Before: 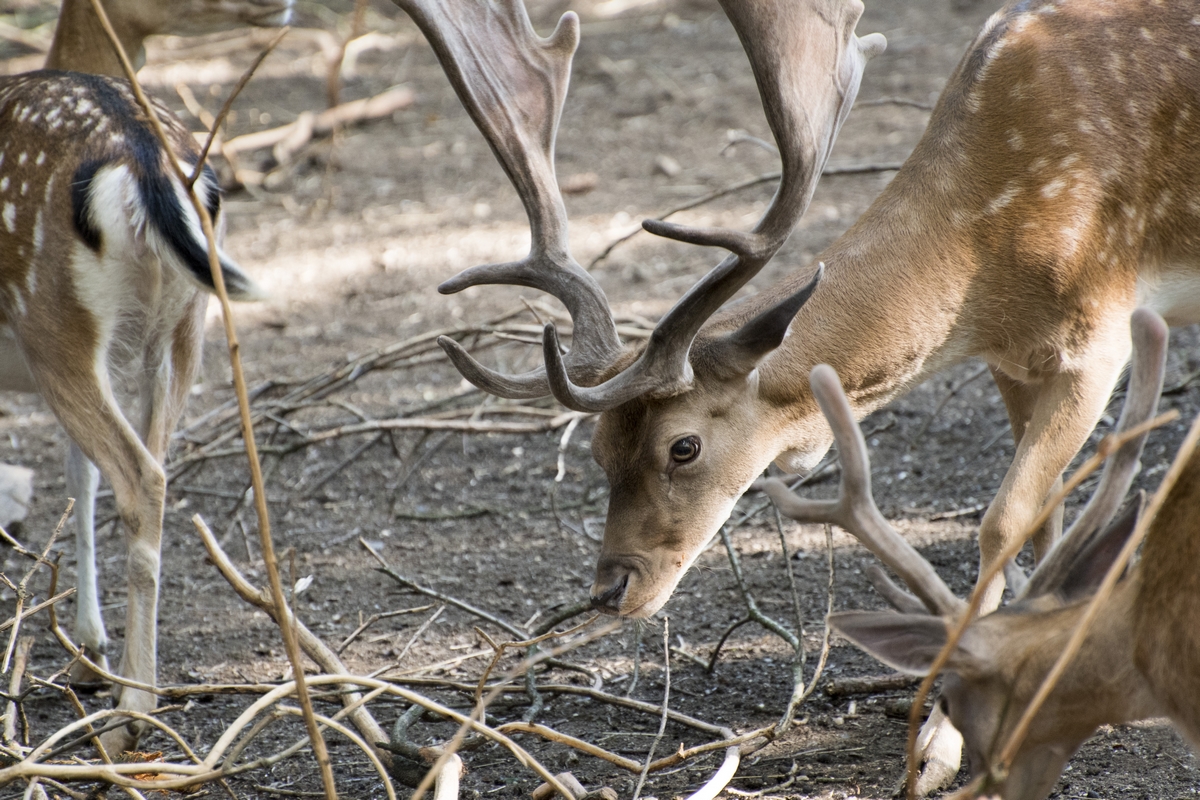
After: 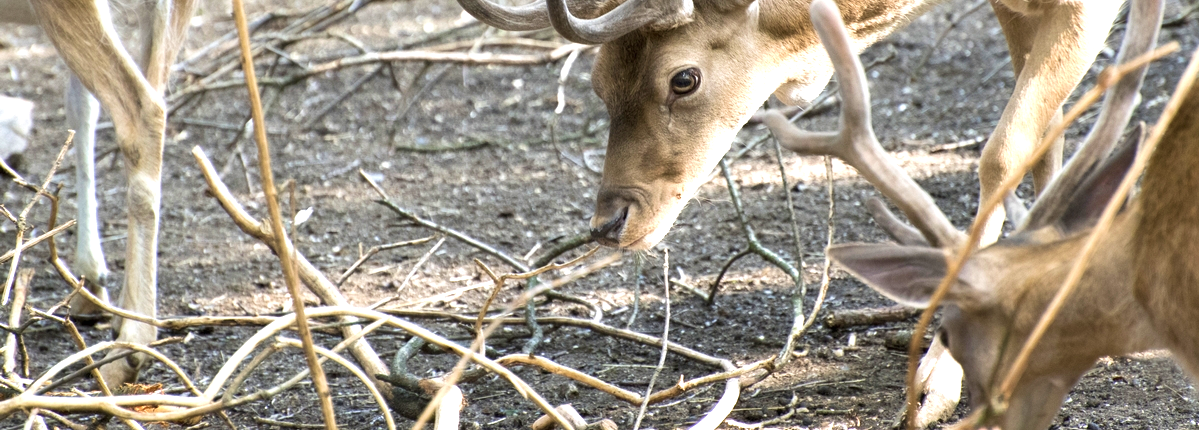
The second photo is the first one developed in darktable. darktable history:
velvia: on, module defaults
crop and rotate: top 46.237%
exposure: black level correction 0, exposure 0.9 EV, compensate highlight preservation false
